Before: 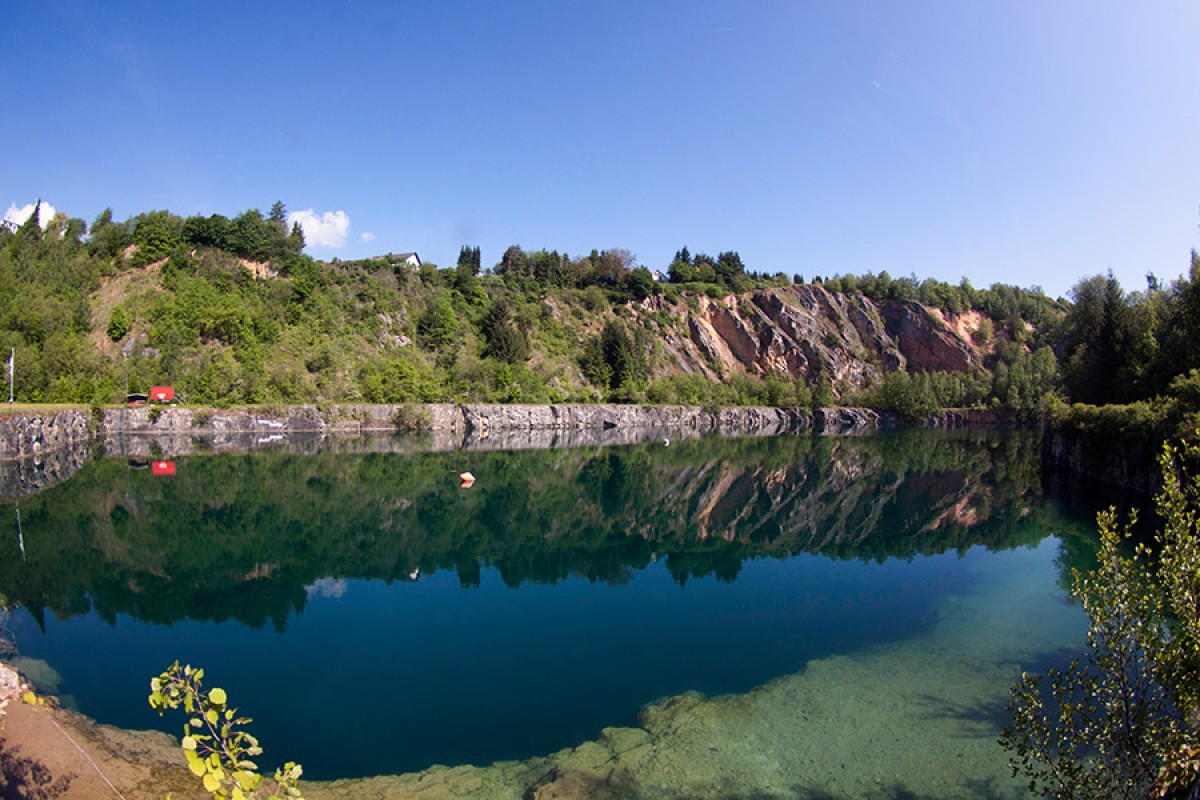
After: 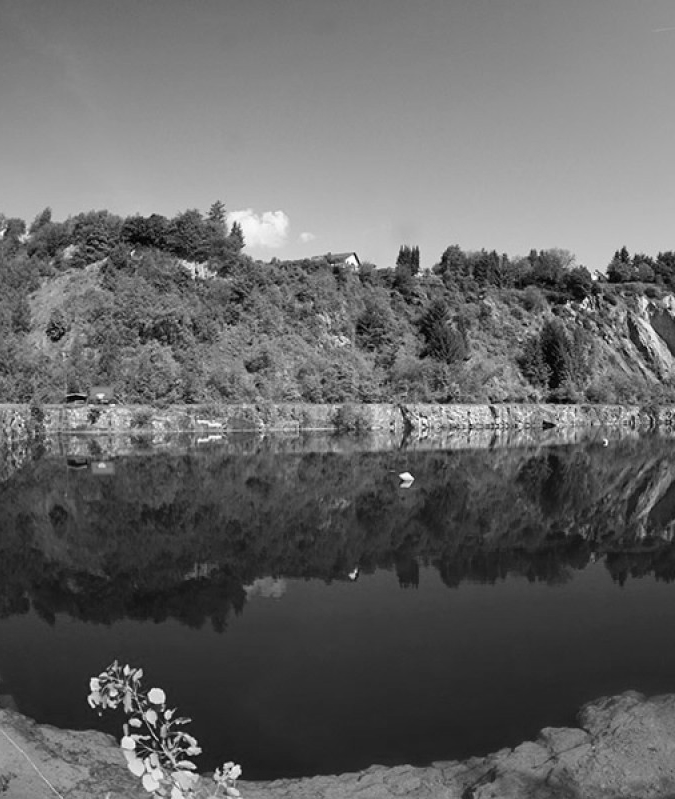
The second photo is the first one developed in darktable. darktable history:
color balance: mode lift, gamma, gain (sRGB)
monochrome: on, module defaults
rotate and perspective: automatic cropping original format, crop left 0, crop top 0
crop: left 5.114%, right 38.589%
bloom: size 9%, threshold 100%, strength 7%
color balance rgb: perceptual saturation grading › global saturation 20%, perceptual saturation grading › highlights -25%, perceptual saturation grading › shadows 50%
exposure: black level correction 0, compensate exposure bias true, compensate highlight preservation false
